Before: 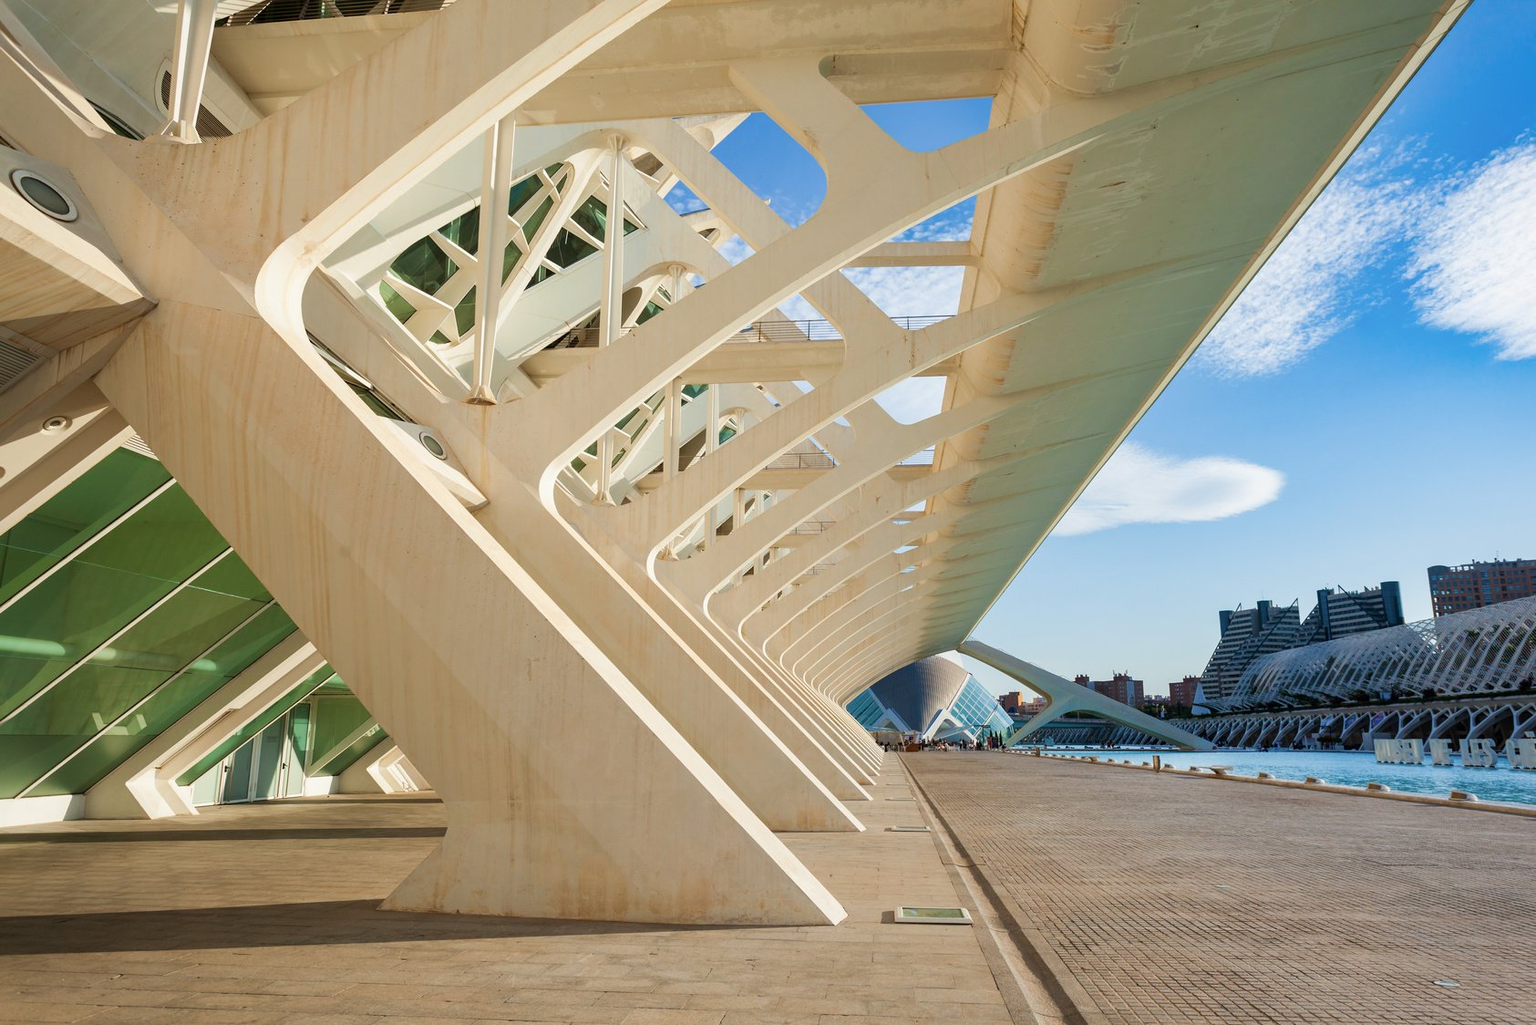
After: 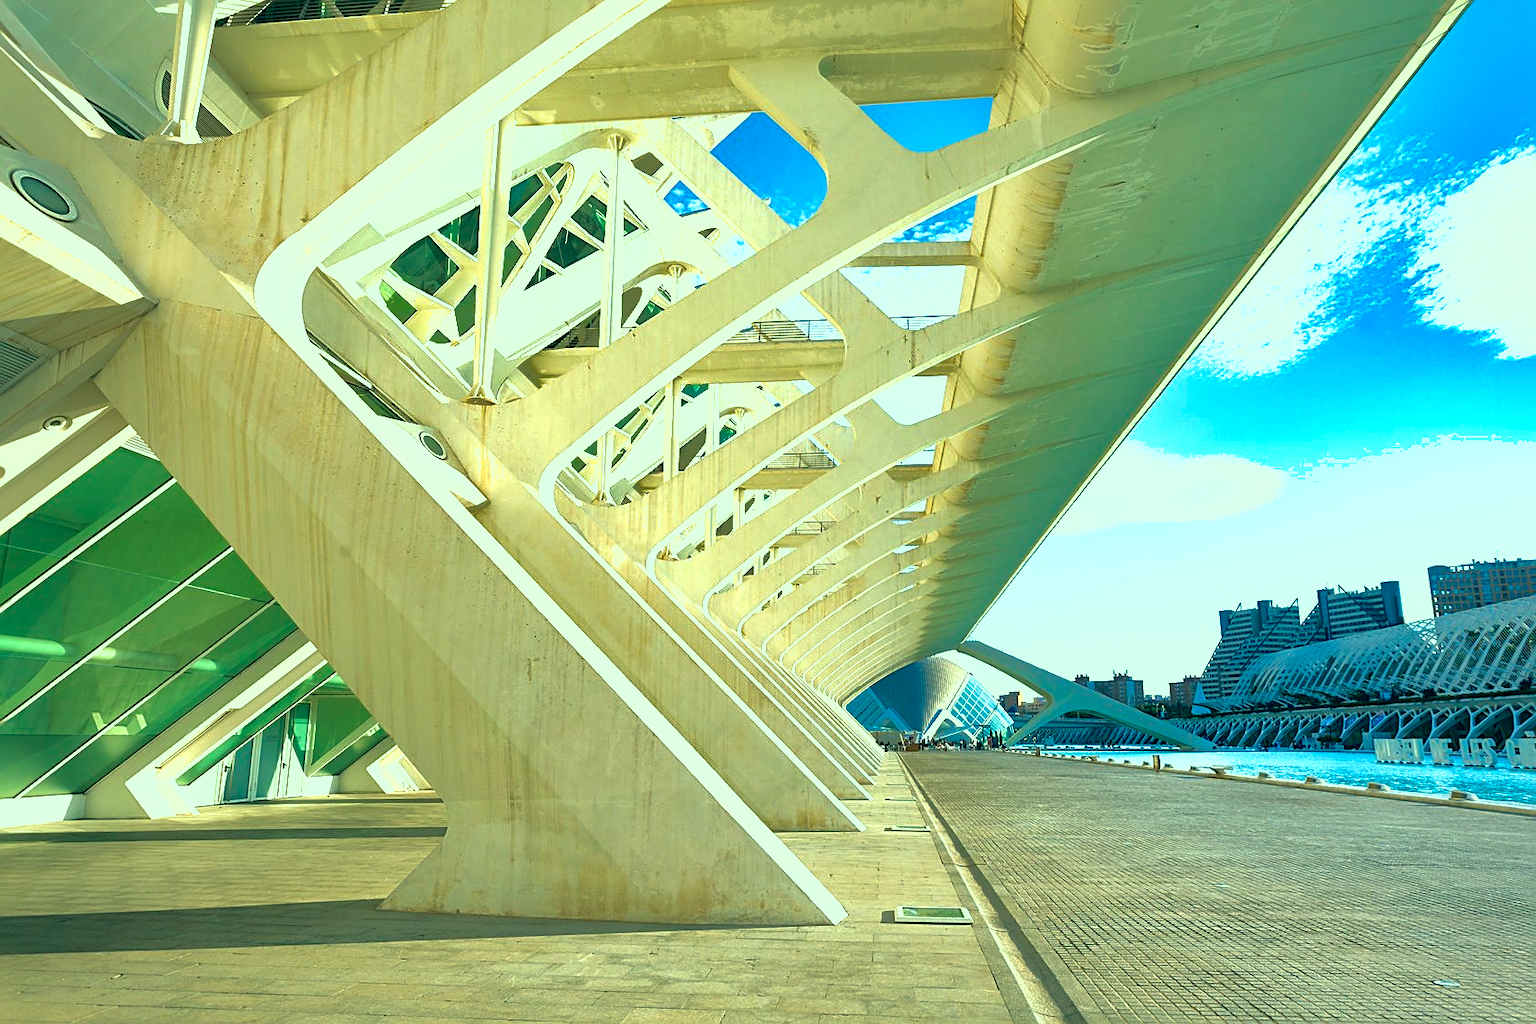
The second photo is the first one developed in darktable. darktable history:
shadows and highlights: shadows 40, highlights -60
color correction: highlights a* -20.08, highlights b* 9.8, shadows a* -20.4, shadows b* -10.76
sharpen: on, module defaults
exposure: black level correction 0, exposure 1 EV, compensate exposure bias true, compensate highlight preservation false
